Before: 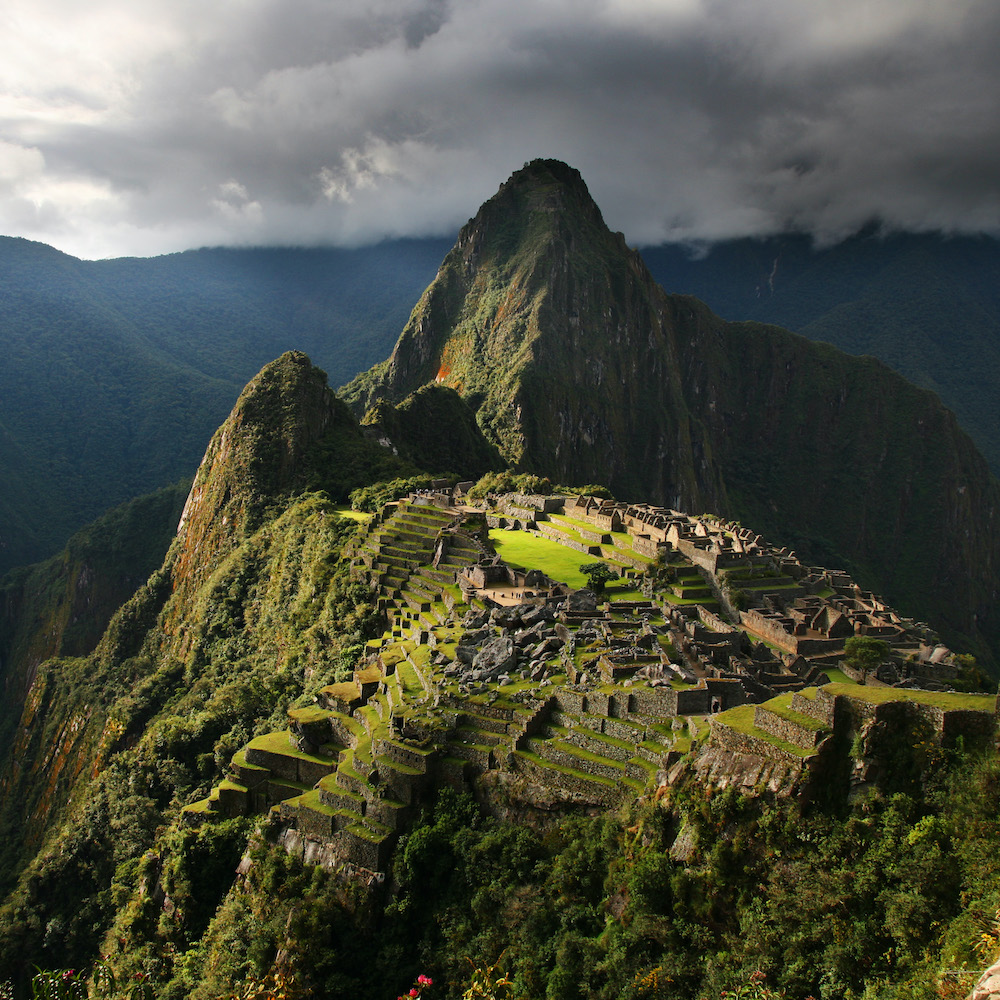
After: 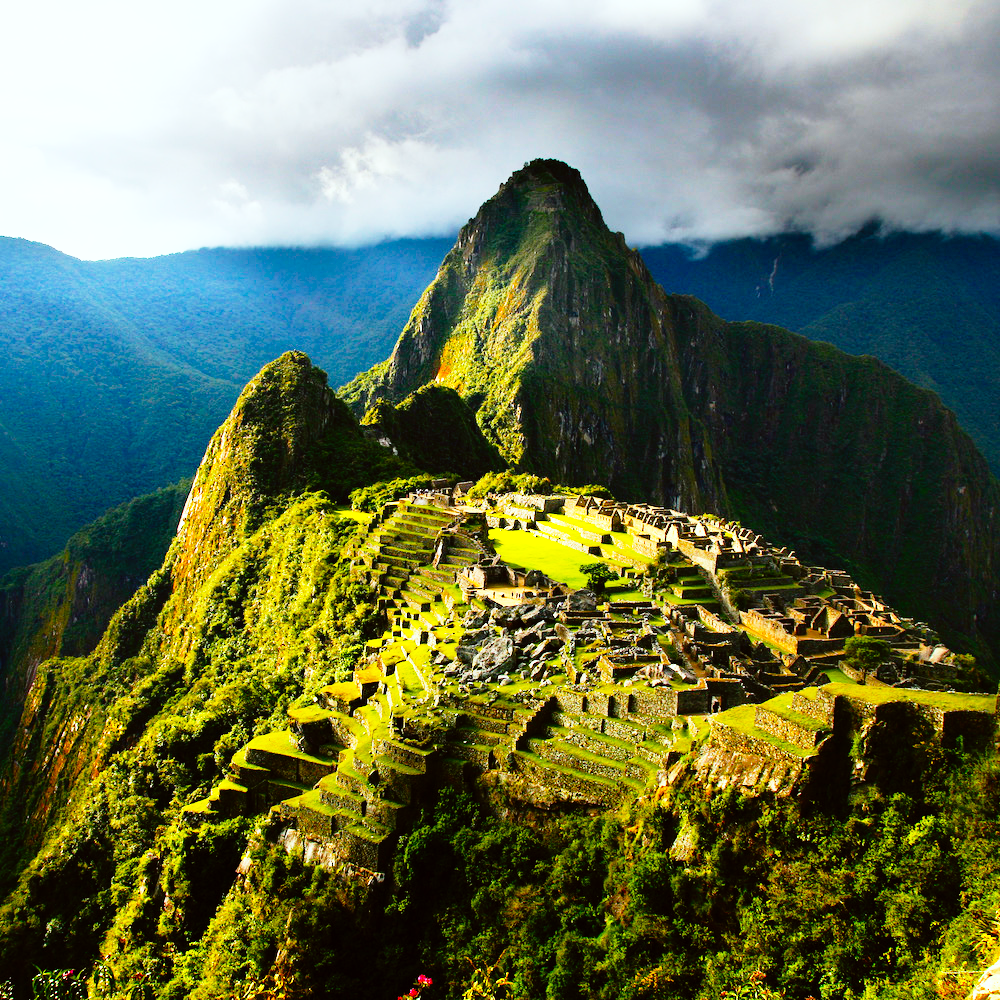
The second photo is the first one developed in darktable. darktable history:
color balance rgb: shadows lift › luminance -10.363%, linear chroma grading › global chroma 0.772%, perceptual saturation grading › global saturation 37.317%, perceptual saturation grading › shadows 36.212%, global vibrance 20%
color correction: highlights a* -2.83, highlights b* -2.32, shadows a* 2.27, shadows b* 2.79
tone equalizer: -8 EV -0.442 EV, -7 EV -0.377 EV, -6 EV -0.324 EV, -5 EV -0.232 EV, -3 EV 0.251 EV, -2 EV 0.34 EV, -1 EV 0.408 EV, +0 EV 0.424 EV
base curve: curves: ch0 [(0, 0) (0.012, 0.01) (0.073, 0.168) (0.31, 0.711) (0.645, 0.957) (1, 1)], preserve colors none
